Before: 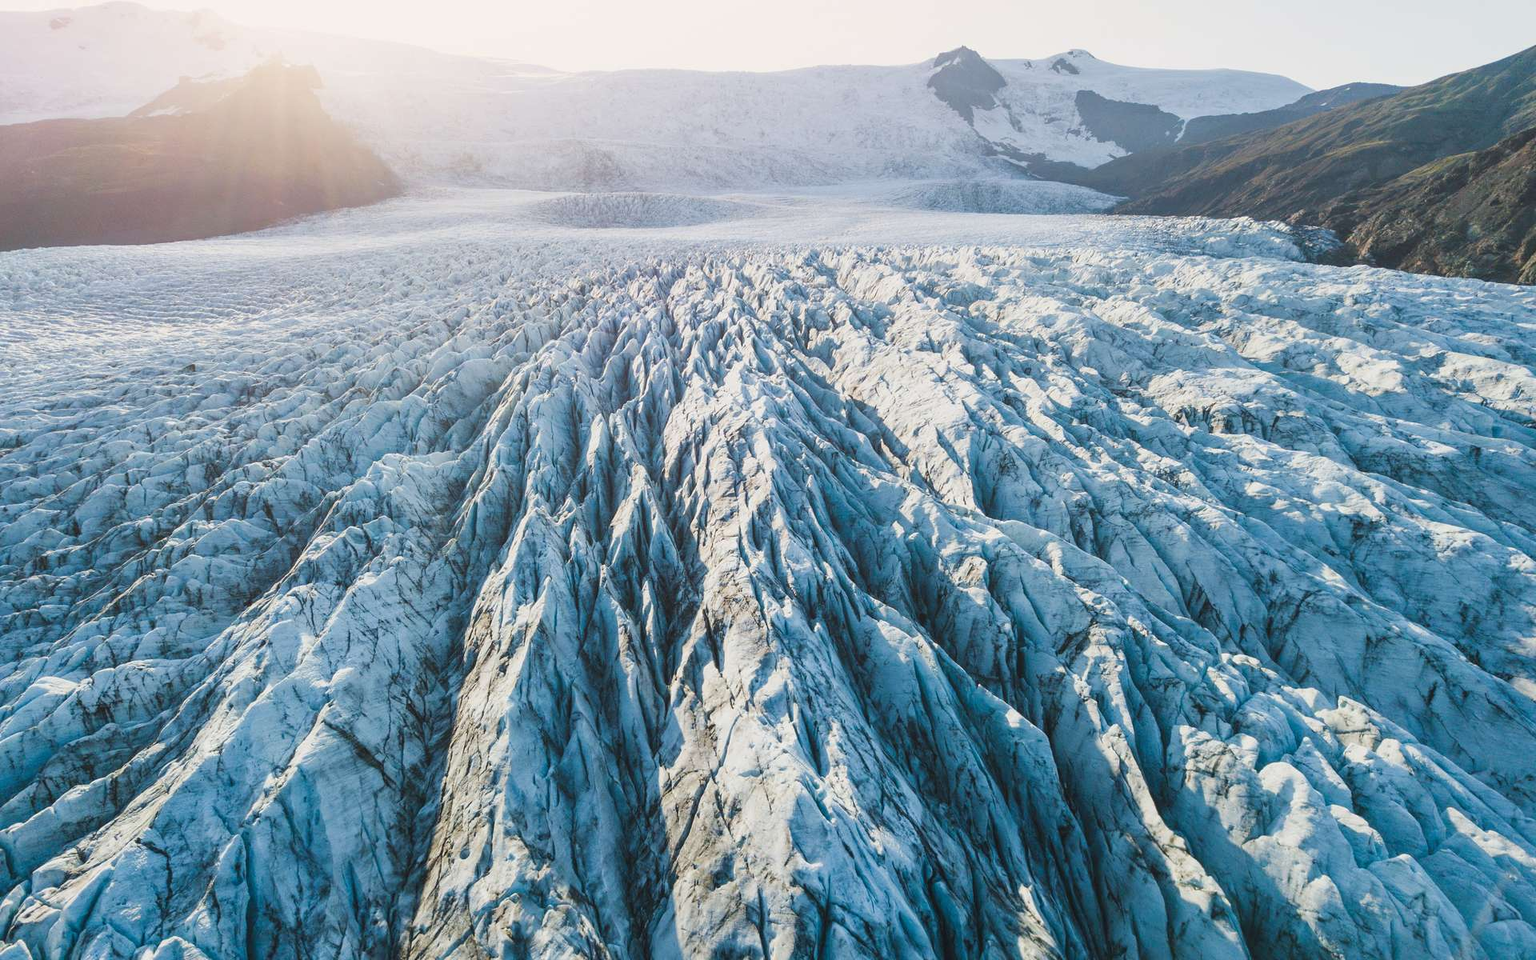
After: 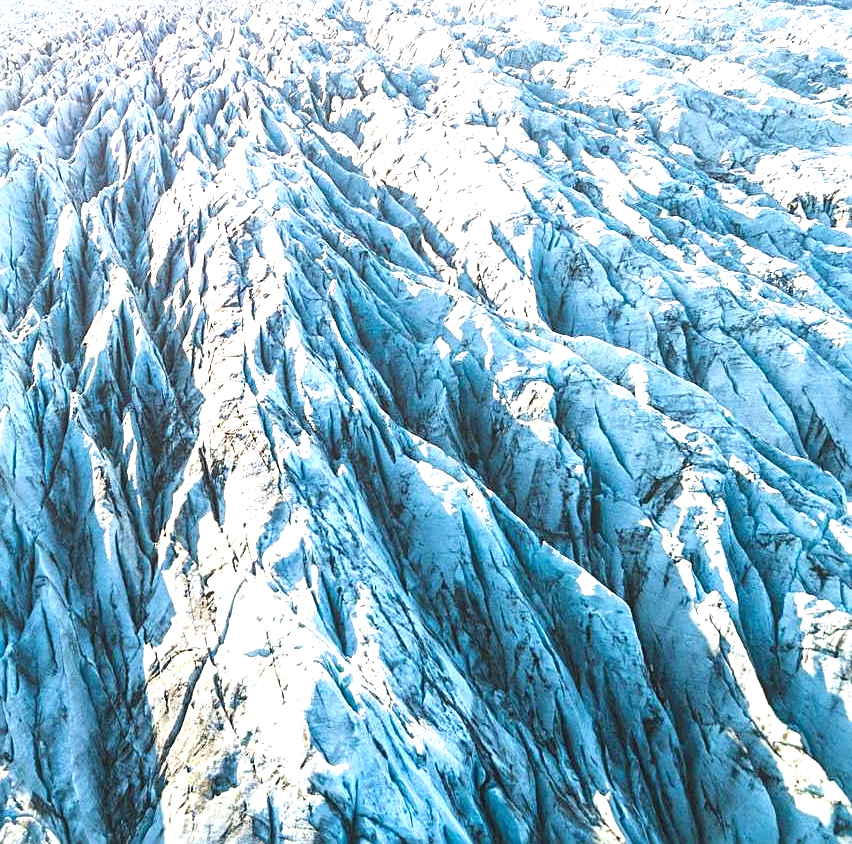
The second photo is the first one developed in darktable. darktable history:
crop: left 35.432%, top 26.233%, right 20.145%, bottom 3.432%
exposure: exposure 1.137 EV, compensate highlight preservation false
sharpen: on, module defaults
local contrast: mode bilateral grid, contrast 20, coarseness 50, detail 120%, midtone range 0.2
